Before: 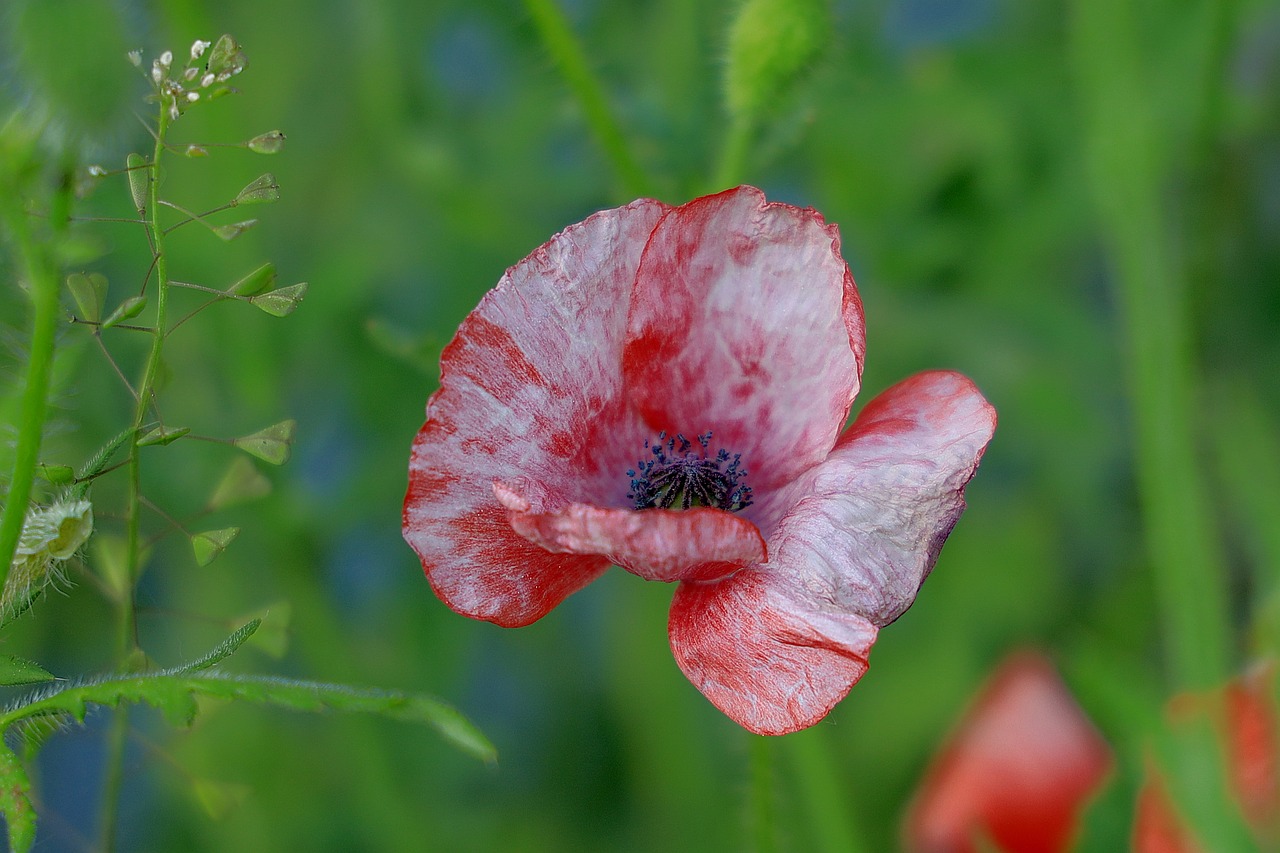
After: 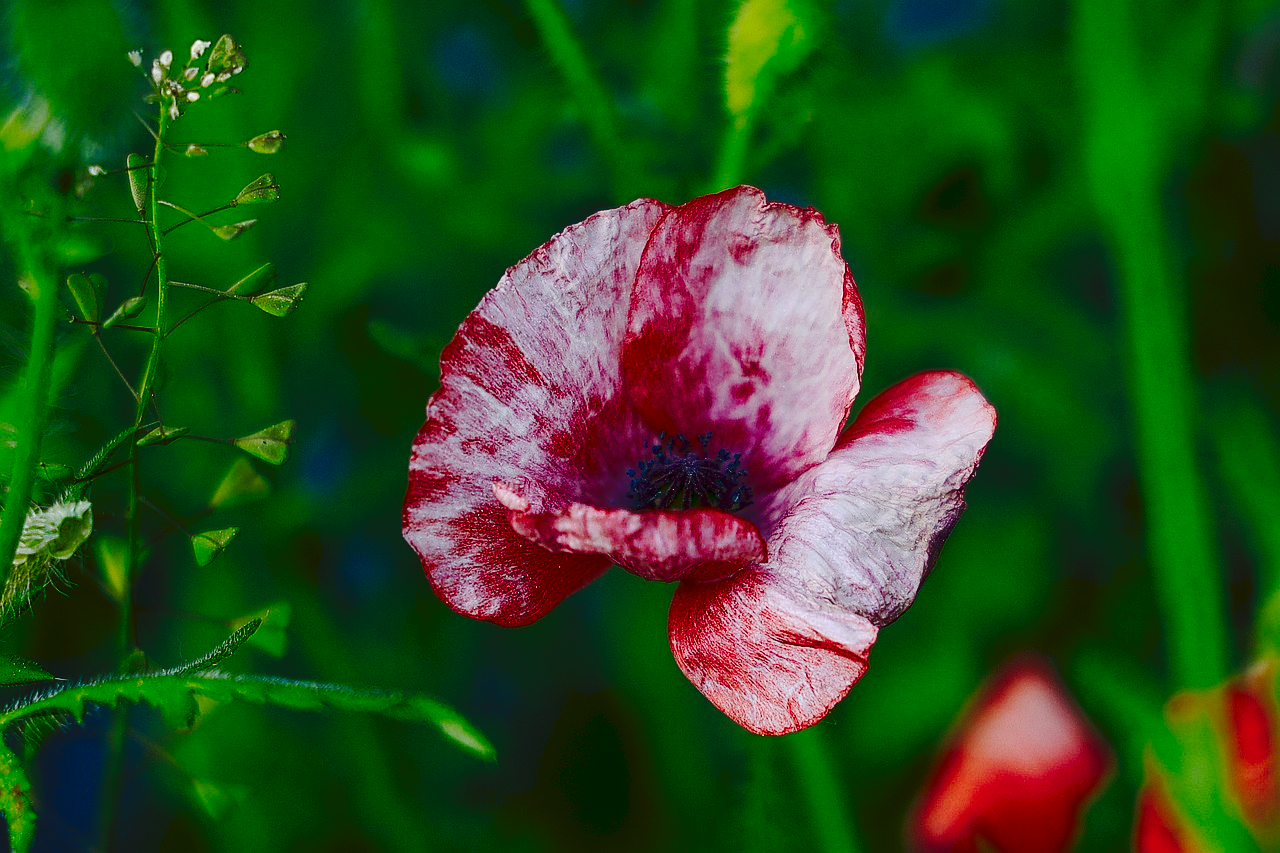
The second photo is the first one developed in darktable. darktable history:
tone curve: curves: ch0 [(0, 0) (0.003, 0.058) (0.011, 0.061) (0.025, 0.065) (0.044, 0.076) (0.069, 0.083) (0.1, 0.09) (0.136, 0.102) (0.177, 0.145) (0.224, 0.196) (0.277, 0.278) (0.335, 0.375) (0.399, 0.486) (0.468, 0.578) (0.543, 0.651) (0.623, 0.717) (0.709, 0.783) (0.801, 0.838) (0.898, 0.91) (1, 1)], preserve colors none
contrast brightness saturation: contrast 0.24, brightness -0.24, saturation 0.14
